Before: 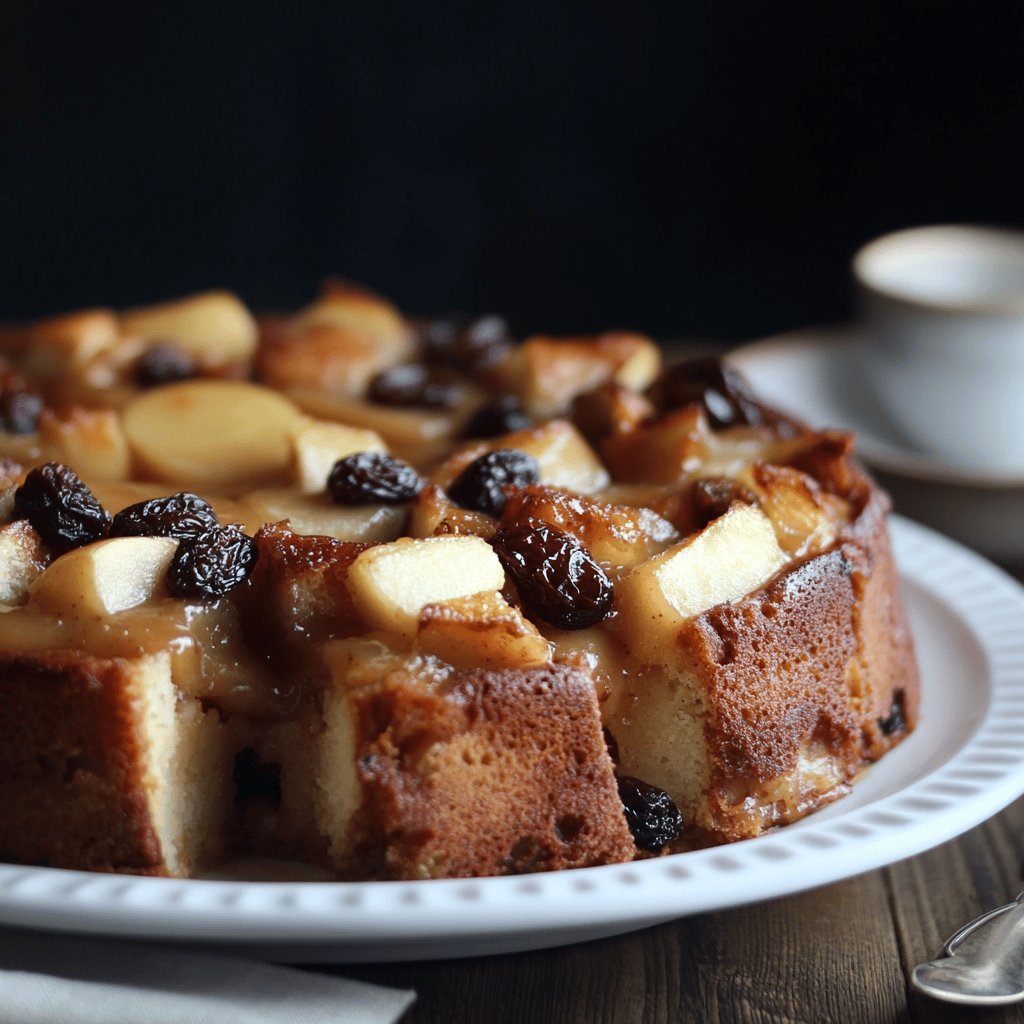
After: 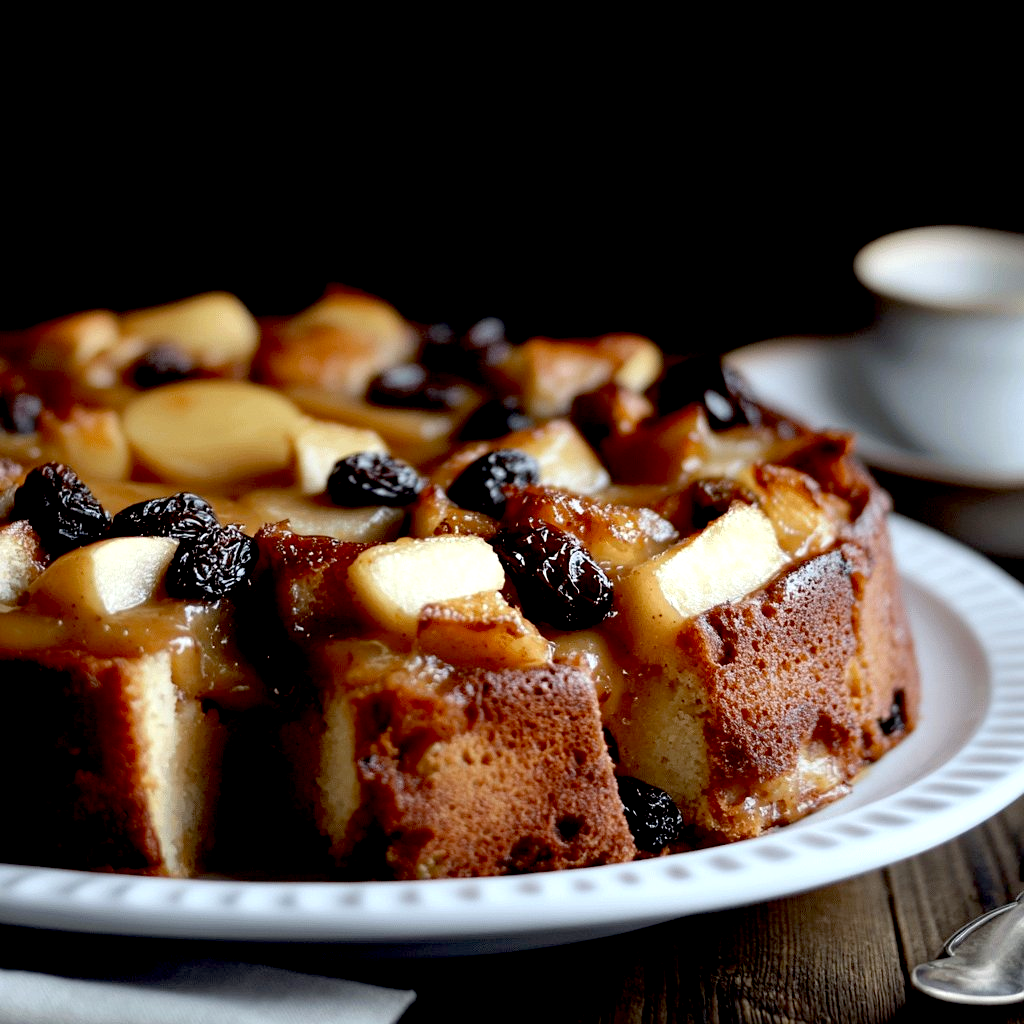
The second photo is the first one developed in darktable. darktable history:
exposure: black level correction 0.027, exposure 0.183 EV, compensate highlight preservation false
